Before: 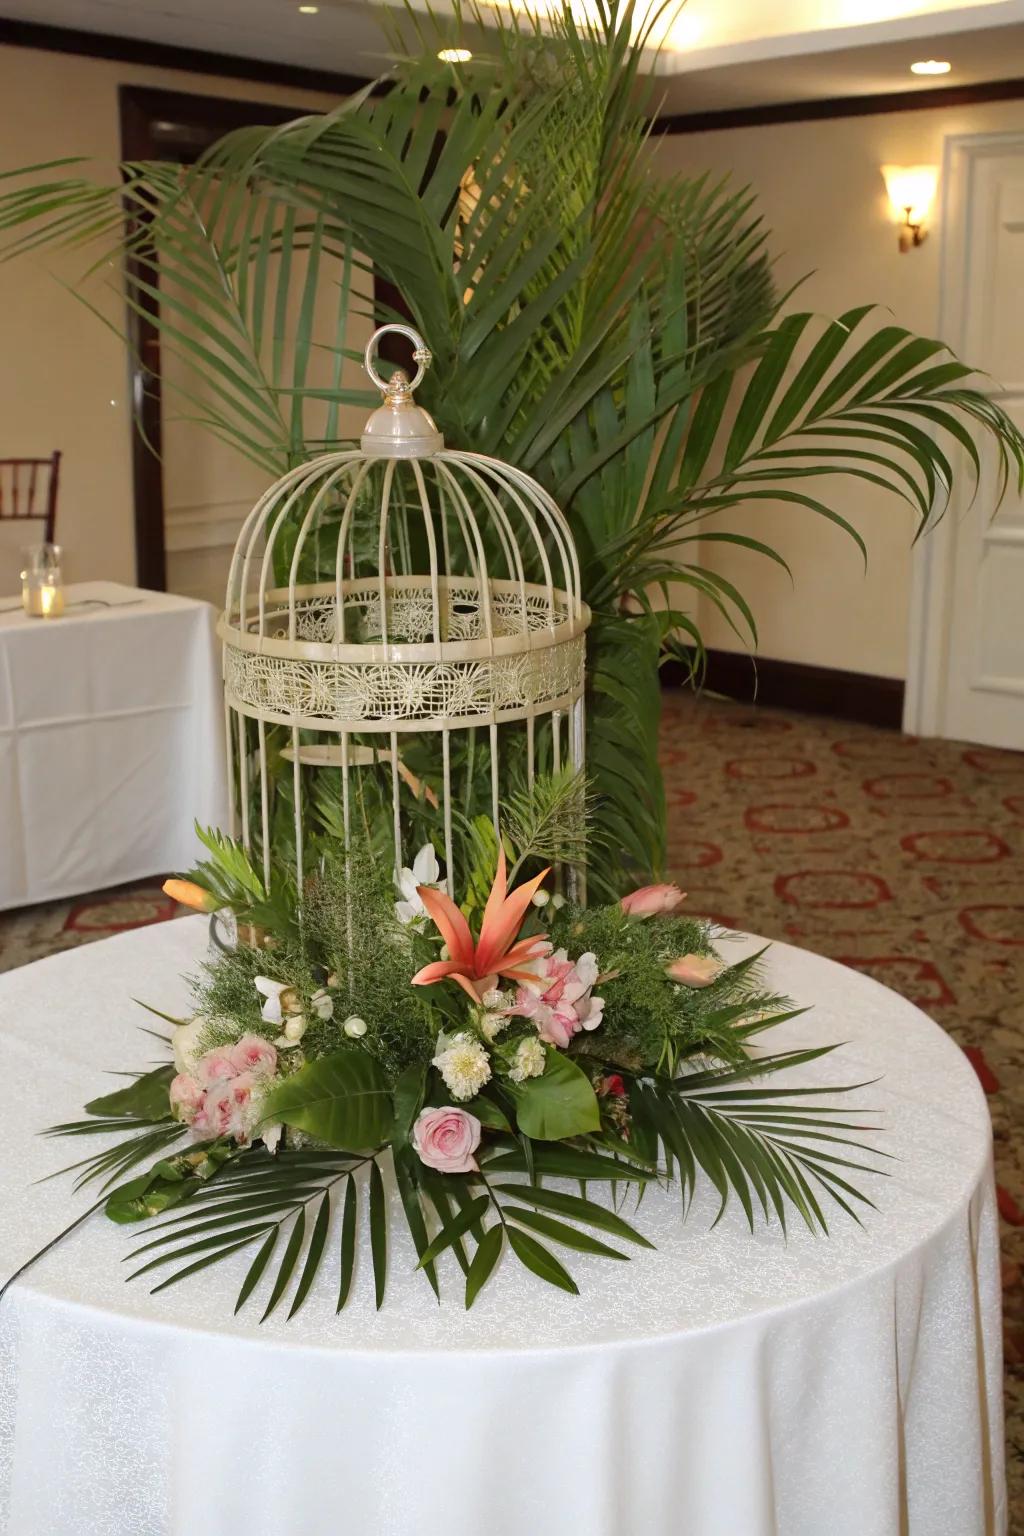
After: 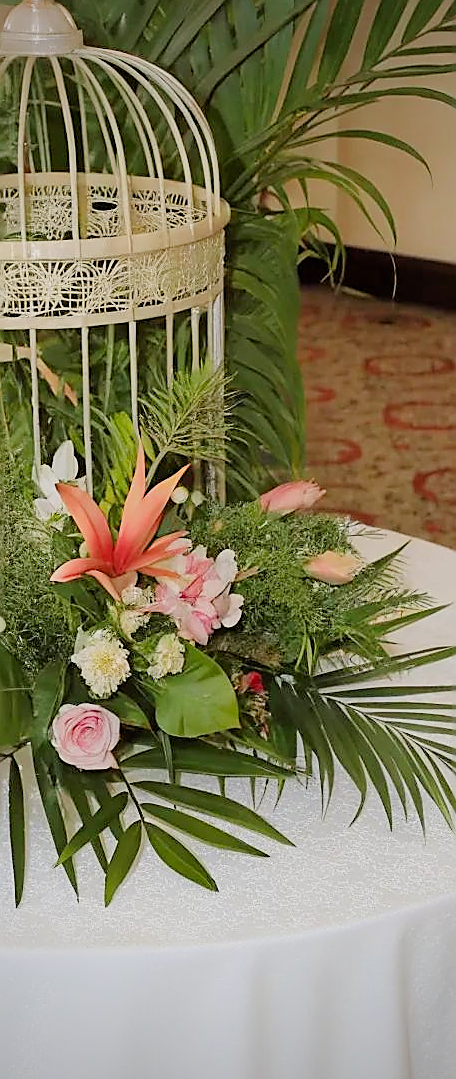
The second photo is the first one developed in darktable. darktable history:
crop: left 35.273%, top 26.28%, right 20.179%, bottom 3.44%
exposure: black level correction 0, exposure 0.695 EV, compensate exposure bias true, compensate highlight preservation false
sharpen: radius 1.414, amount 1.262, threshold 0.771
vignetting: fall-off start 71.72%, brightness -0.438, saturation -0.2
contrast brightness saturation: saturation 0.124
filmic rgb: black relative exposure -8.78 EV, white relative exposure 4.98 EV, target black luminance 0%, hardness 3.78, latitude 66.28%, contrast 0.822, shadows ↔ highlights balance 19.51%
